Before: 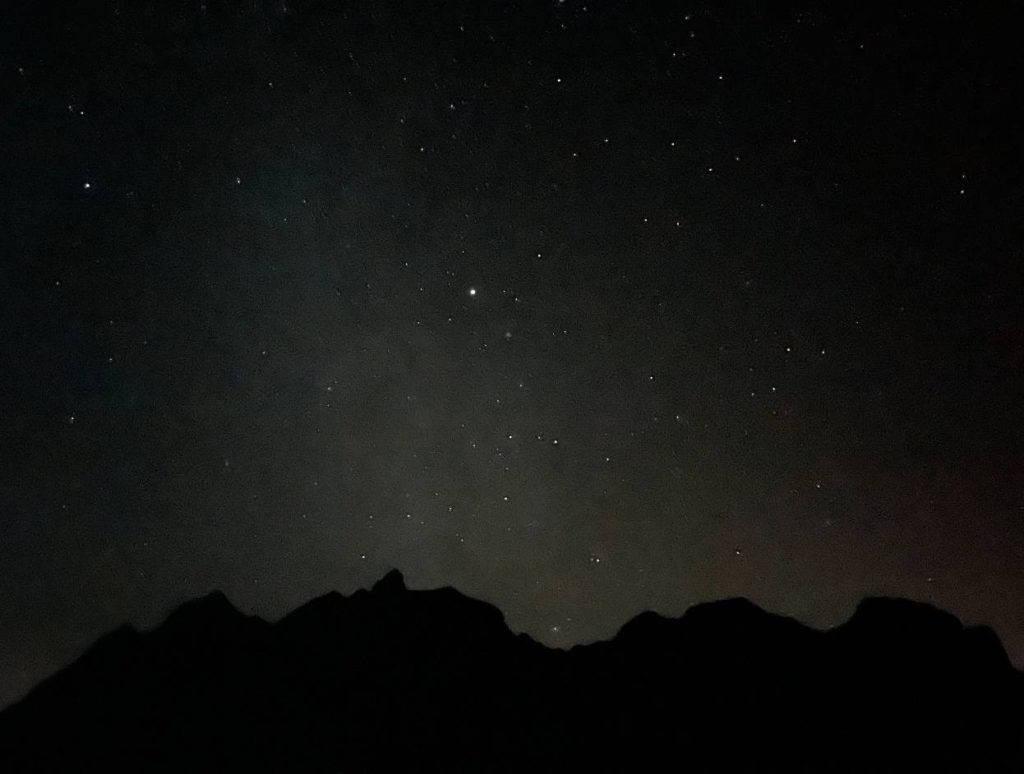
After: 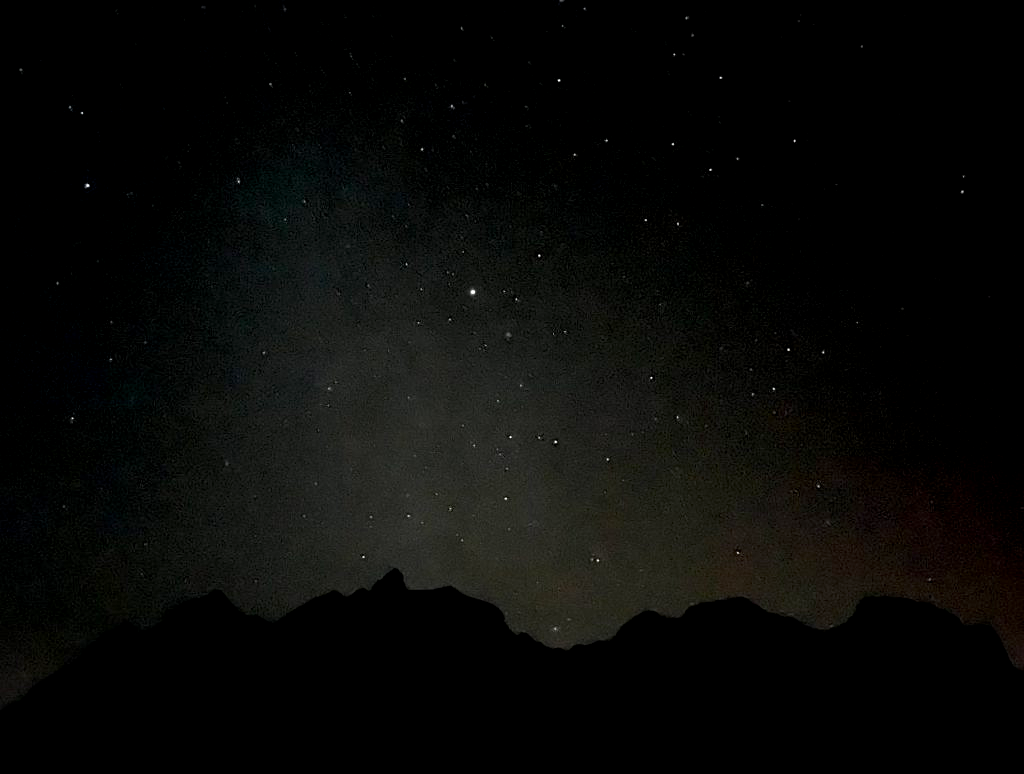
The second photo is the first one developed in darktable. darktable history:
sharpen: radius 2.198, amount 0.378, threshold 0.211
exposure: black level correction 0.006, exposure -0.225 EV, compensate highlight preservation false
